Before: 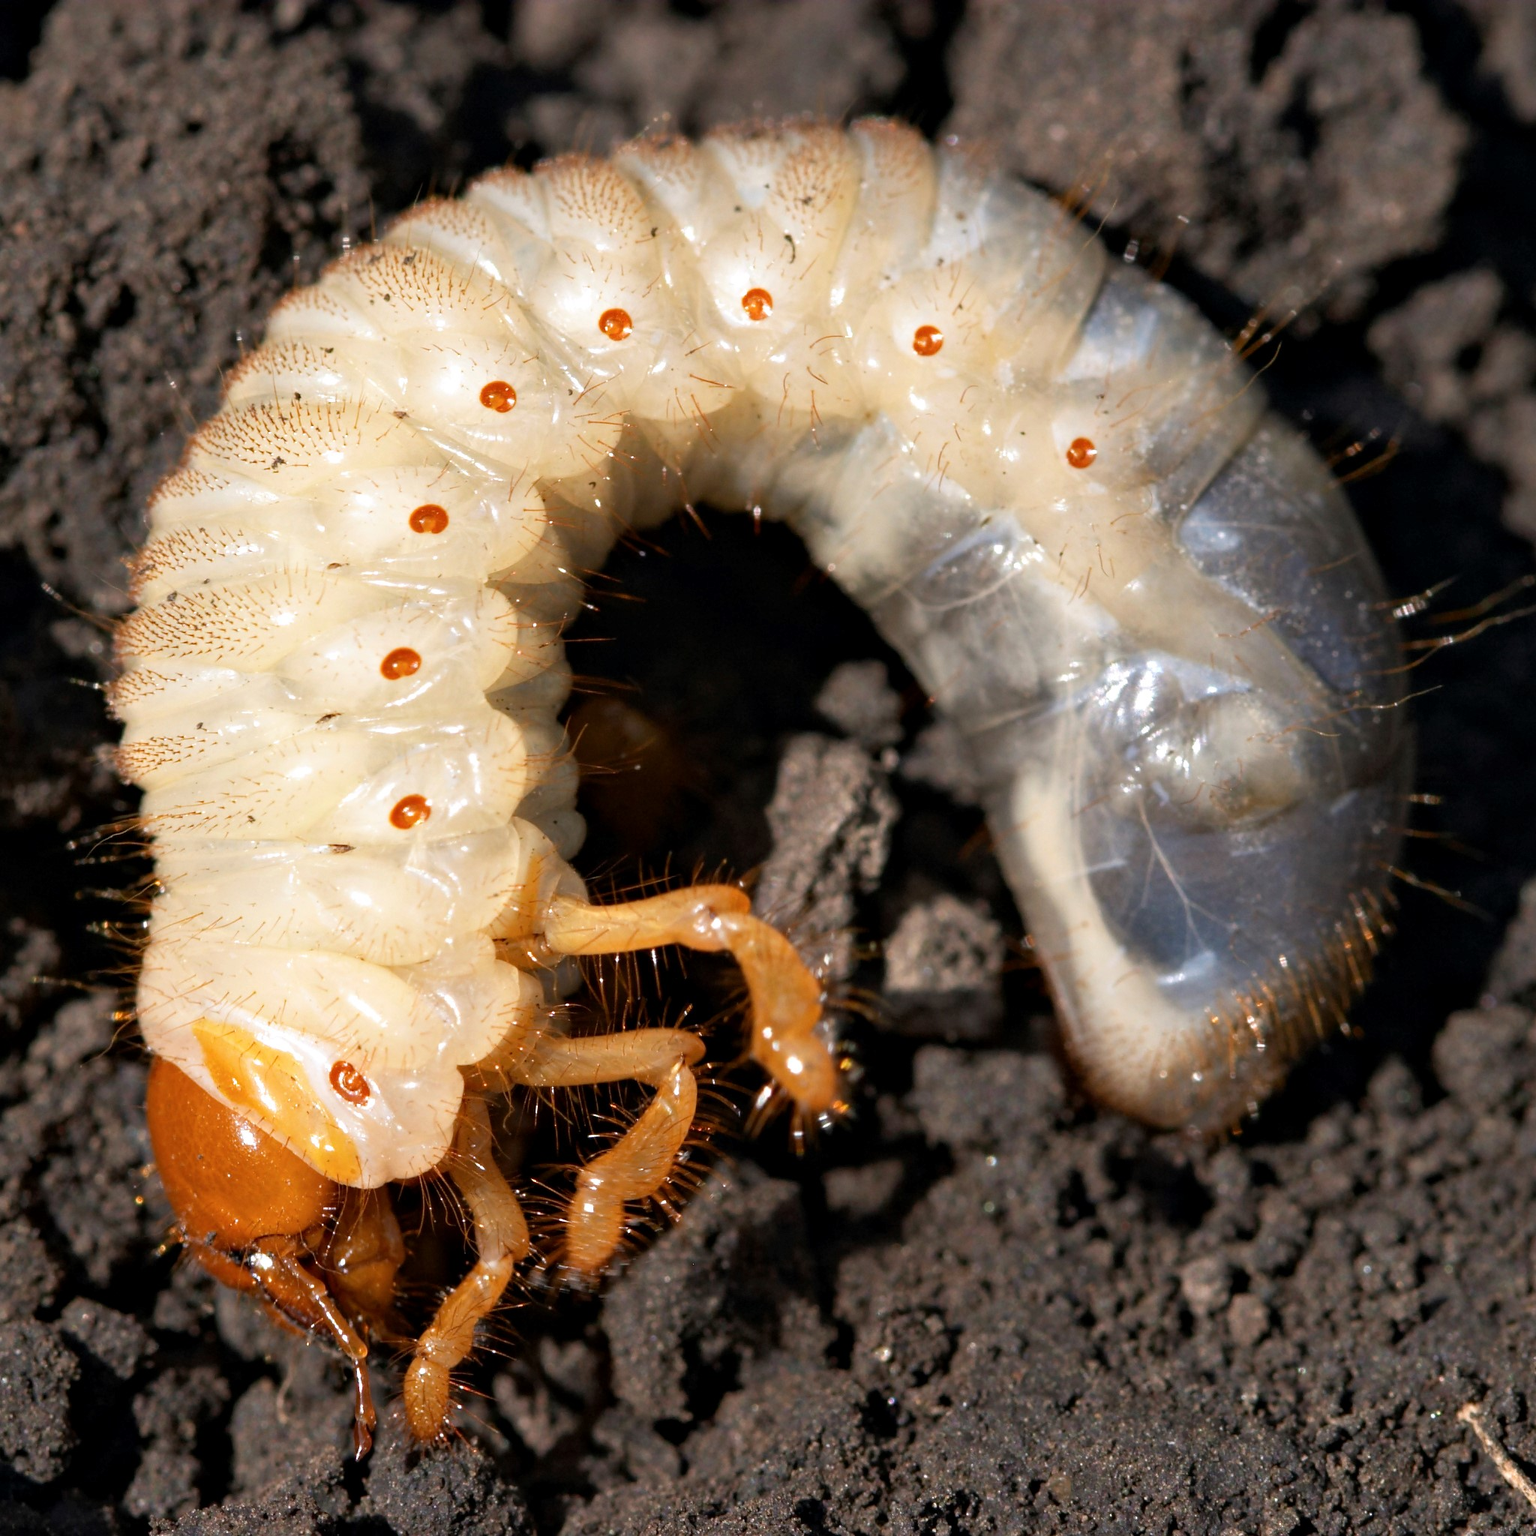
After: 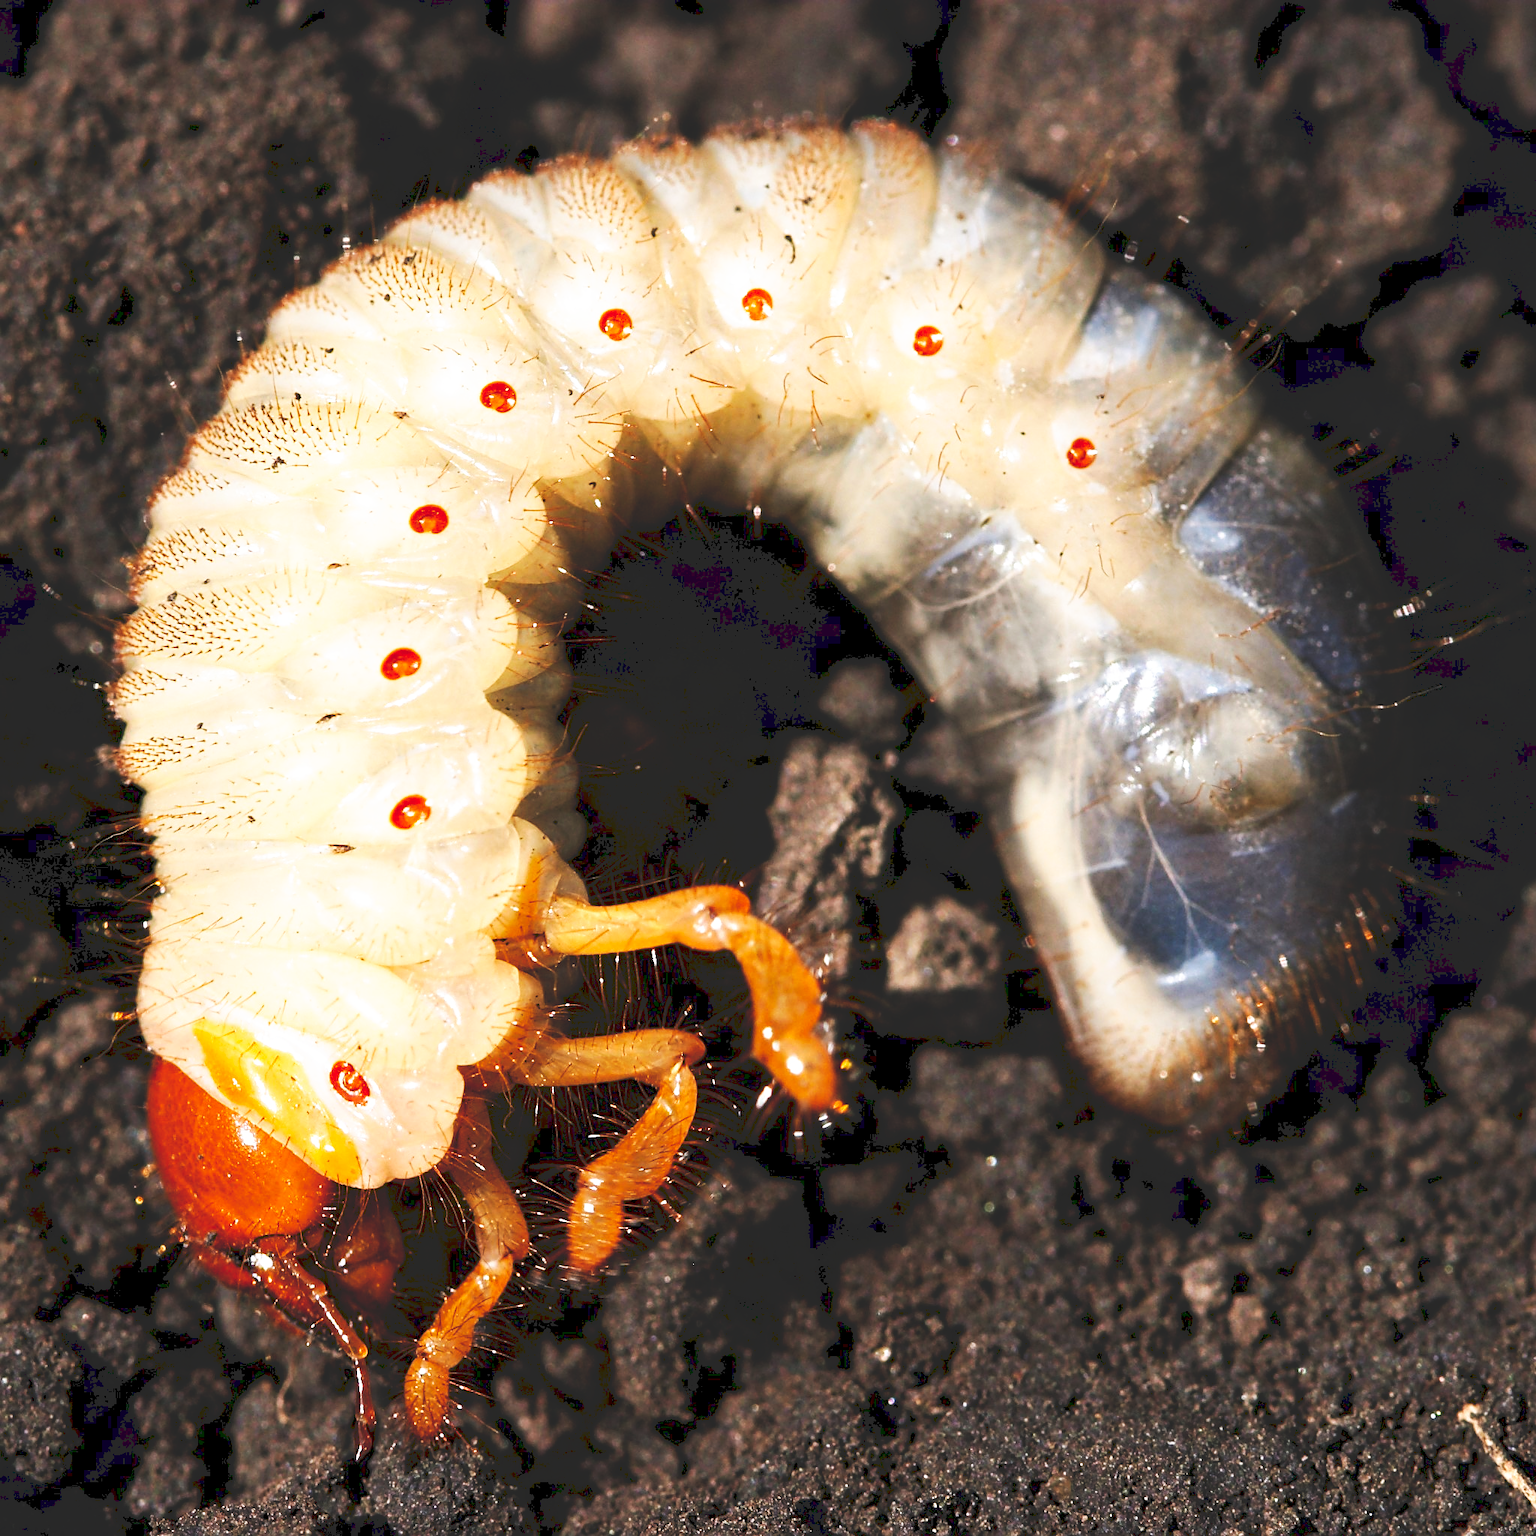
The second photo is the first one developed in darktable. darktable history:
sharpen: on, module defaults
tone curve: curves: ch0 [(0, 0) (0.003, 0.156) (0.011, 0.156) (0.025, 0.161) (0.044, 0.161) (0.069, 0.161) (0.1, 0.166) (0.136, 0.168) (0.177, 0.179) (0.224, 0.202) (0.277, 0.241) (0.335, 0.296) (0.399, 0.378) (0.468, 0.484) (0.543, 0.604) (0.623, 0.728) (0.709, 0.822) (0.801, 0.918) (0.898, 0.98) (1, 1)], preserve colors none
